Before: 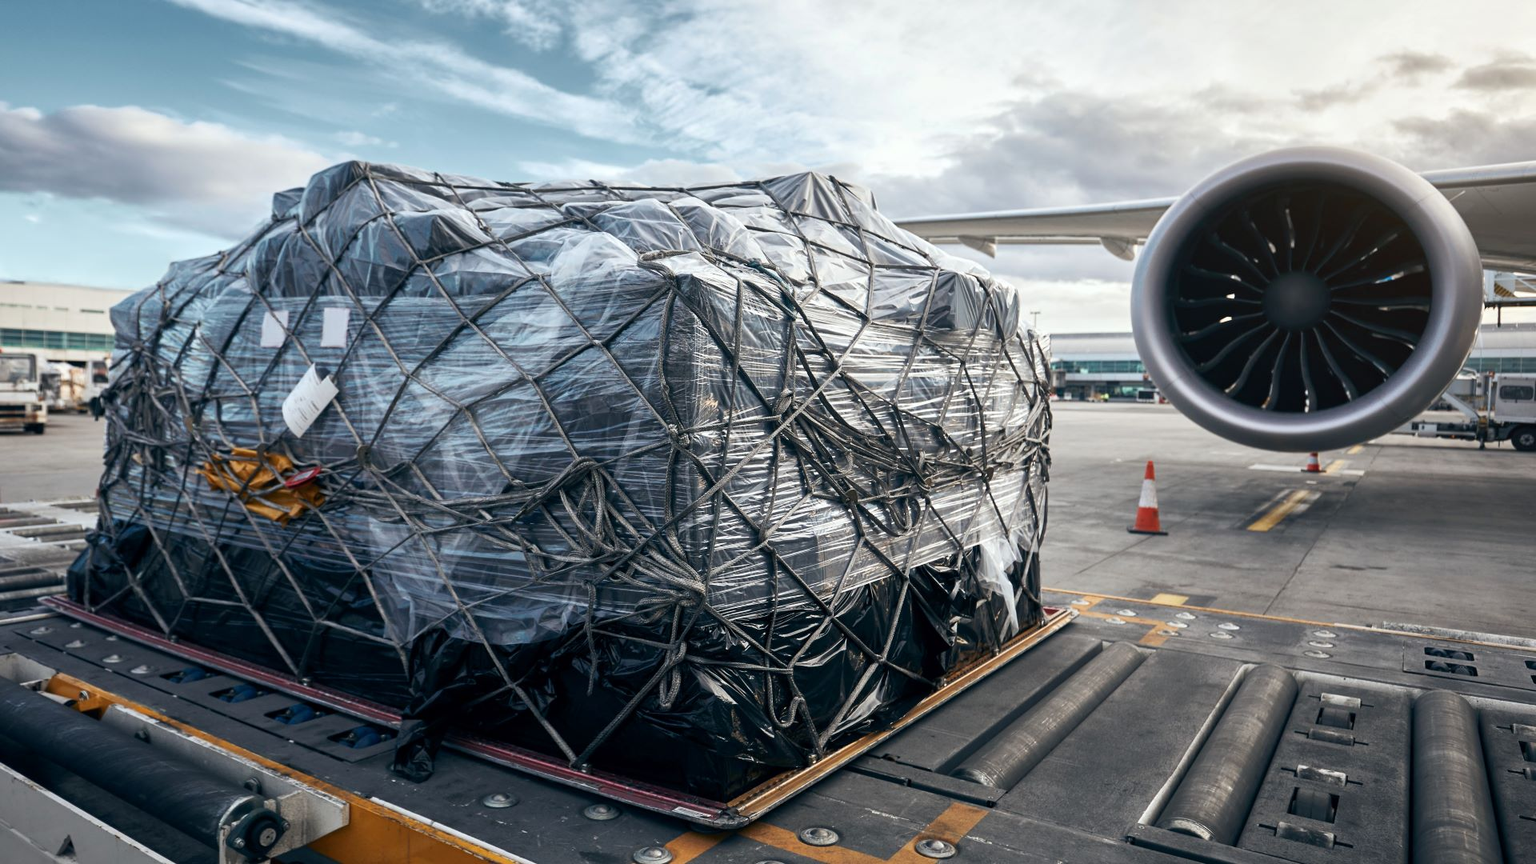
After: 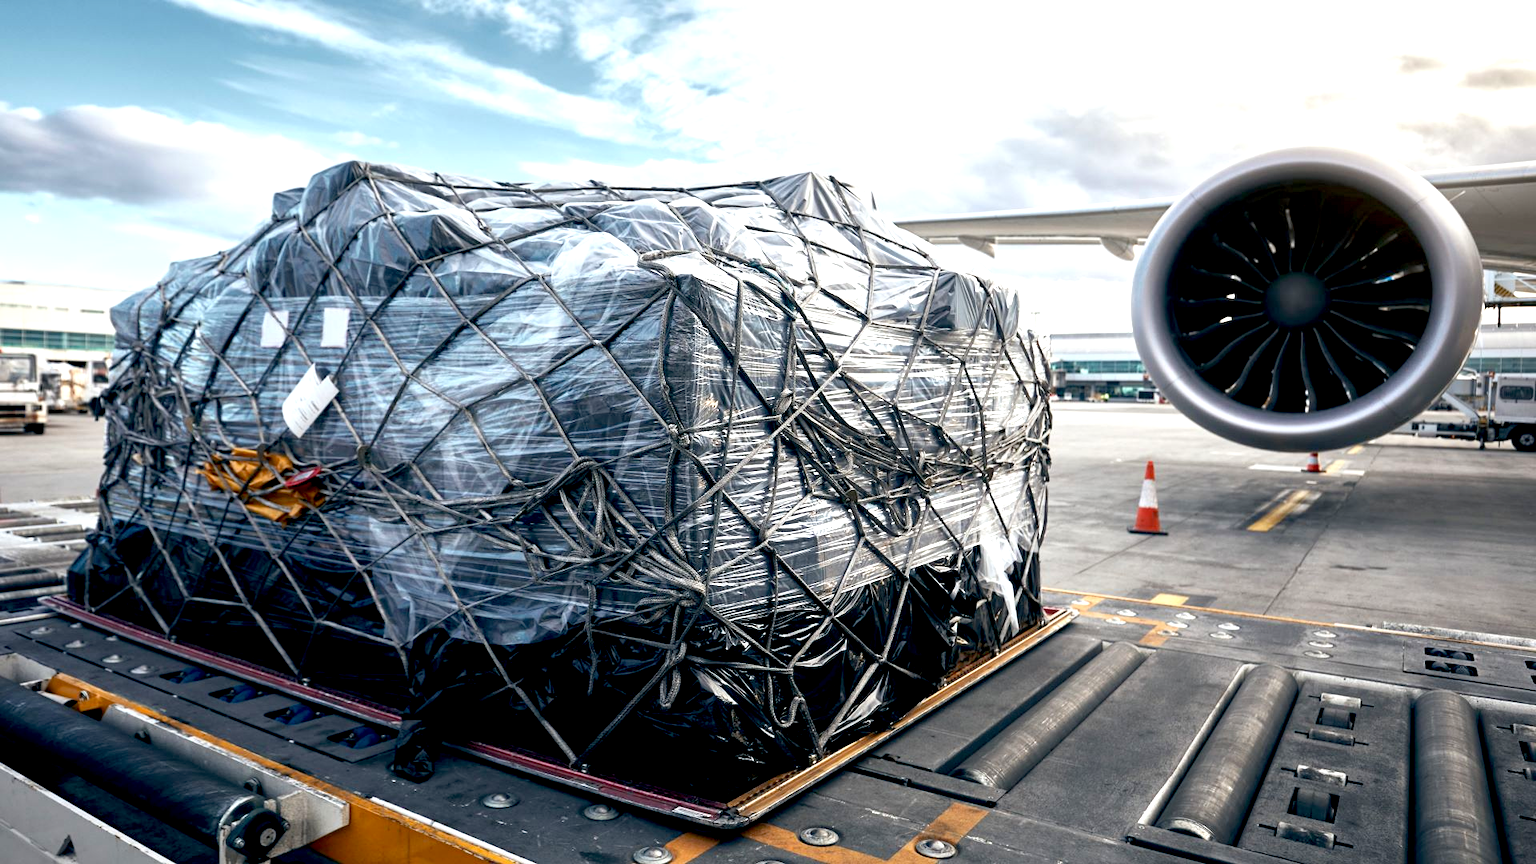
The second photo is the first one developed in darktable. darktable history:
exposure: black level correction 0.012, exposure 0.691 EV, compensate exposure bias true, compensate highlight preservation false
